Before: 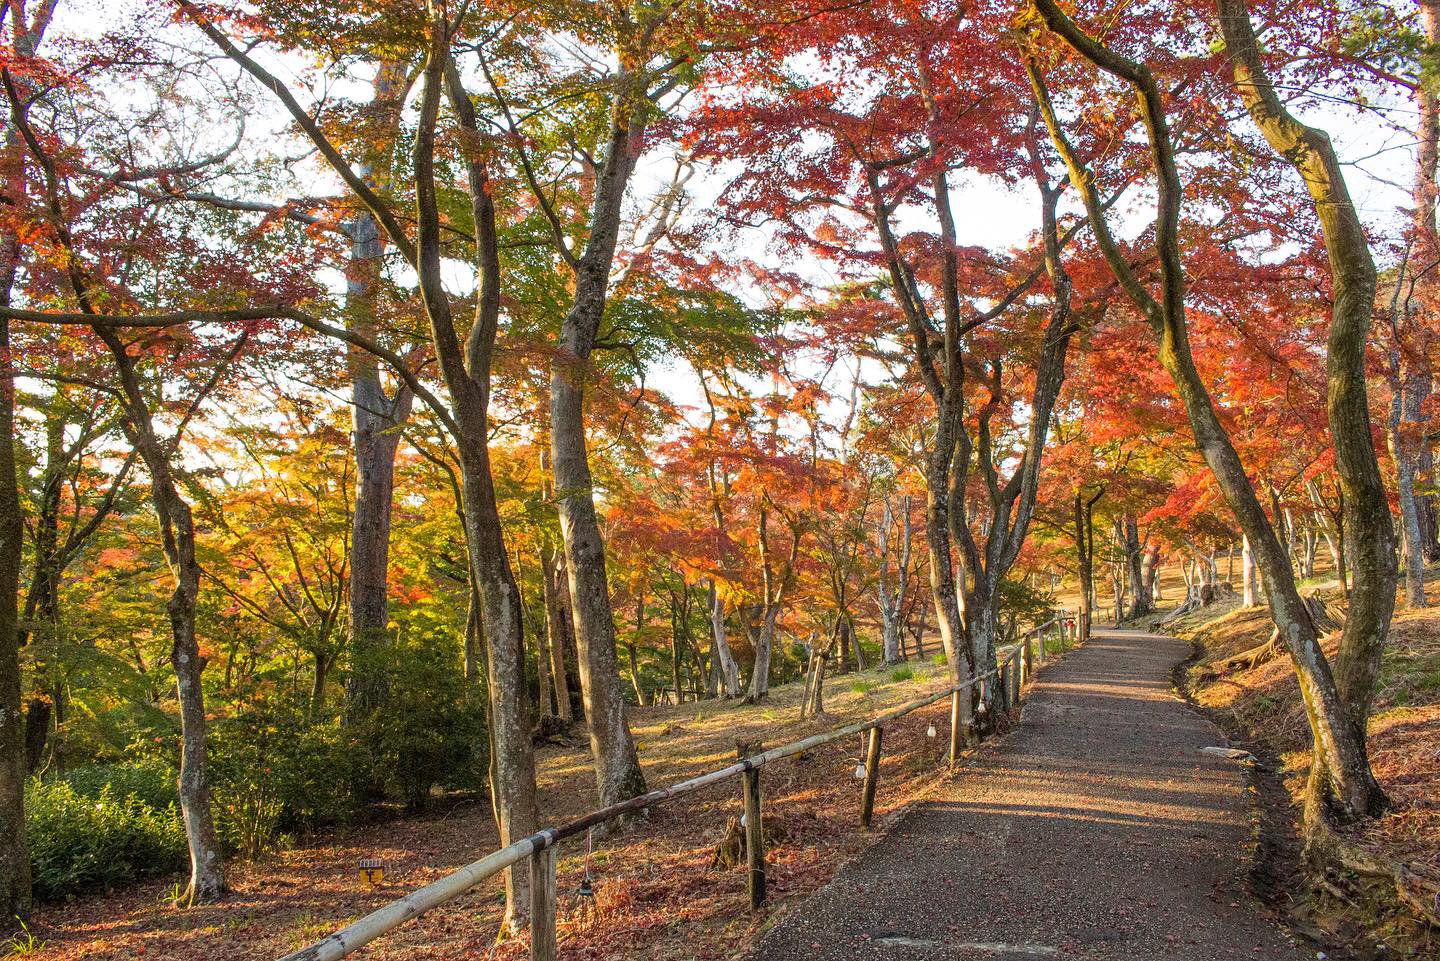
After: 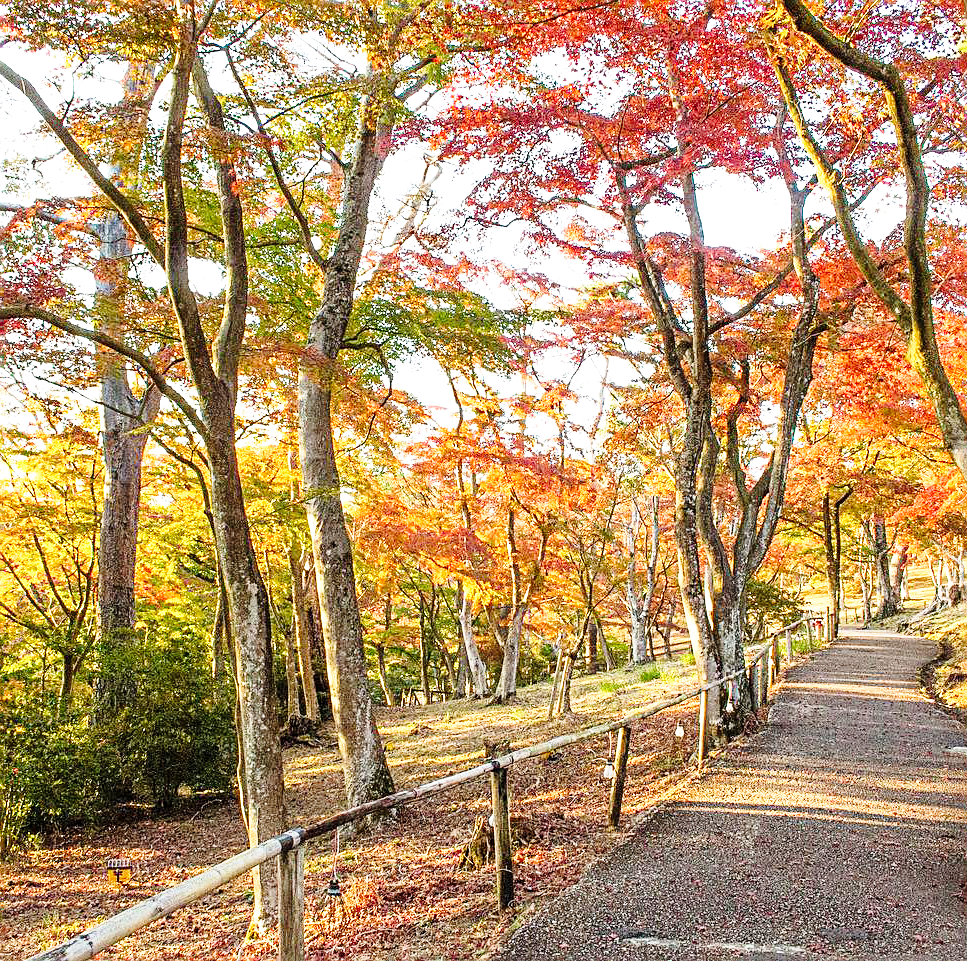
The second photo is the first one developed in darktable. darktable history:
exposure: black level correction 0.001, exposure 0.499 EV, compensate highlight preservation false
sharpen: amount 0.492
base curve: curves: ch0 [(0, 0) (0.028, 0.03) (0.121, 0.232) (0.46, 0.748) (0.859, 0.968) (1, 1)], preserve colors none
crop and rotate: left 17.566%, right 15.236%
